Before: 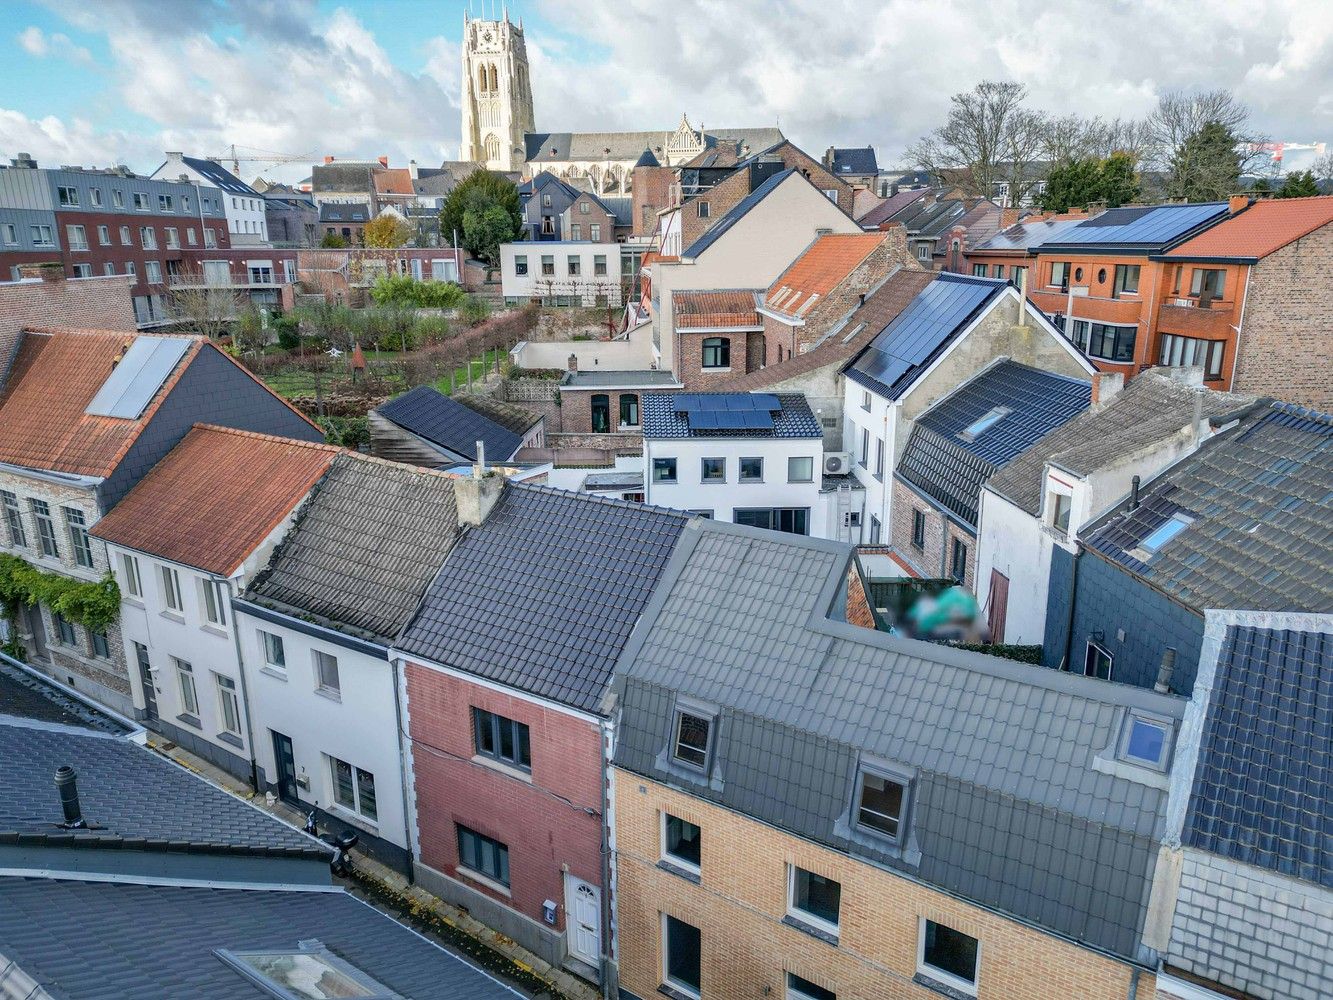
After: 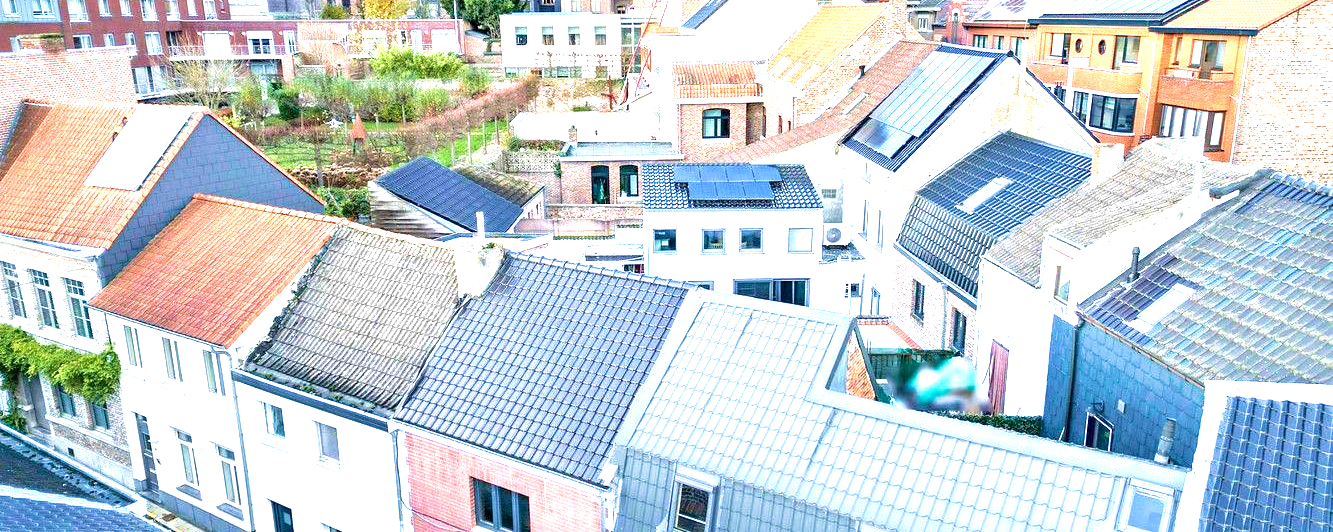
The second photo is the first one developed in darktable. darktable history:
crop and rotate: top 22.992%, bottom 23.735%
exposure: black level correction 0.001, exposure 1.994 EV, compensate exposure bias true, compensate highlight preservation false
velvia: strength 56.31%
